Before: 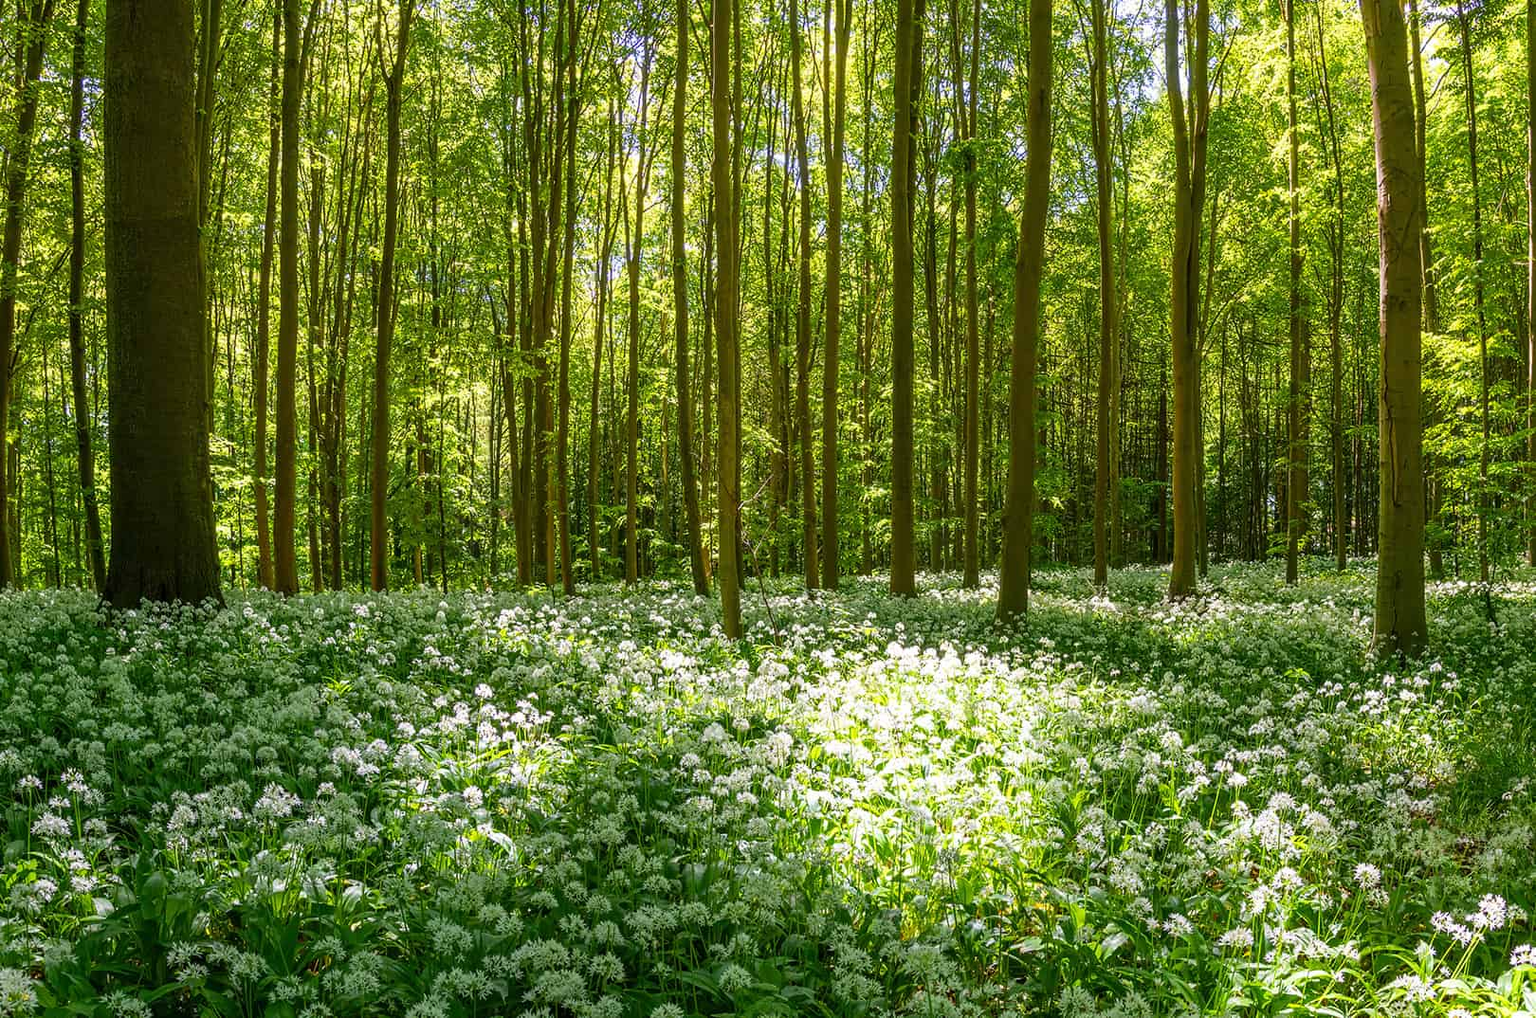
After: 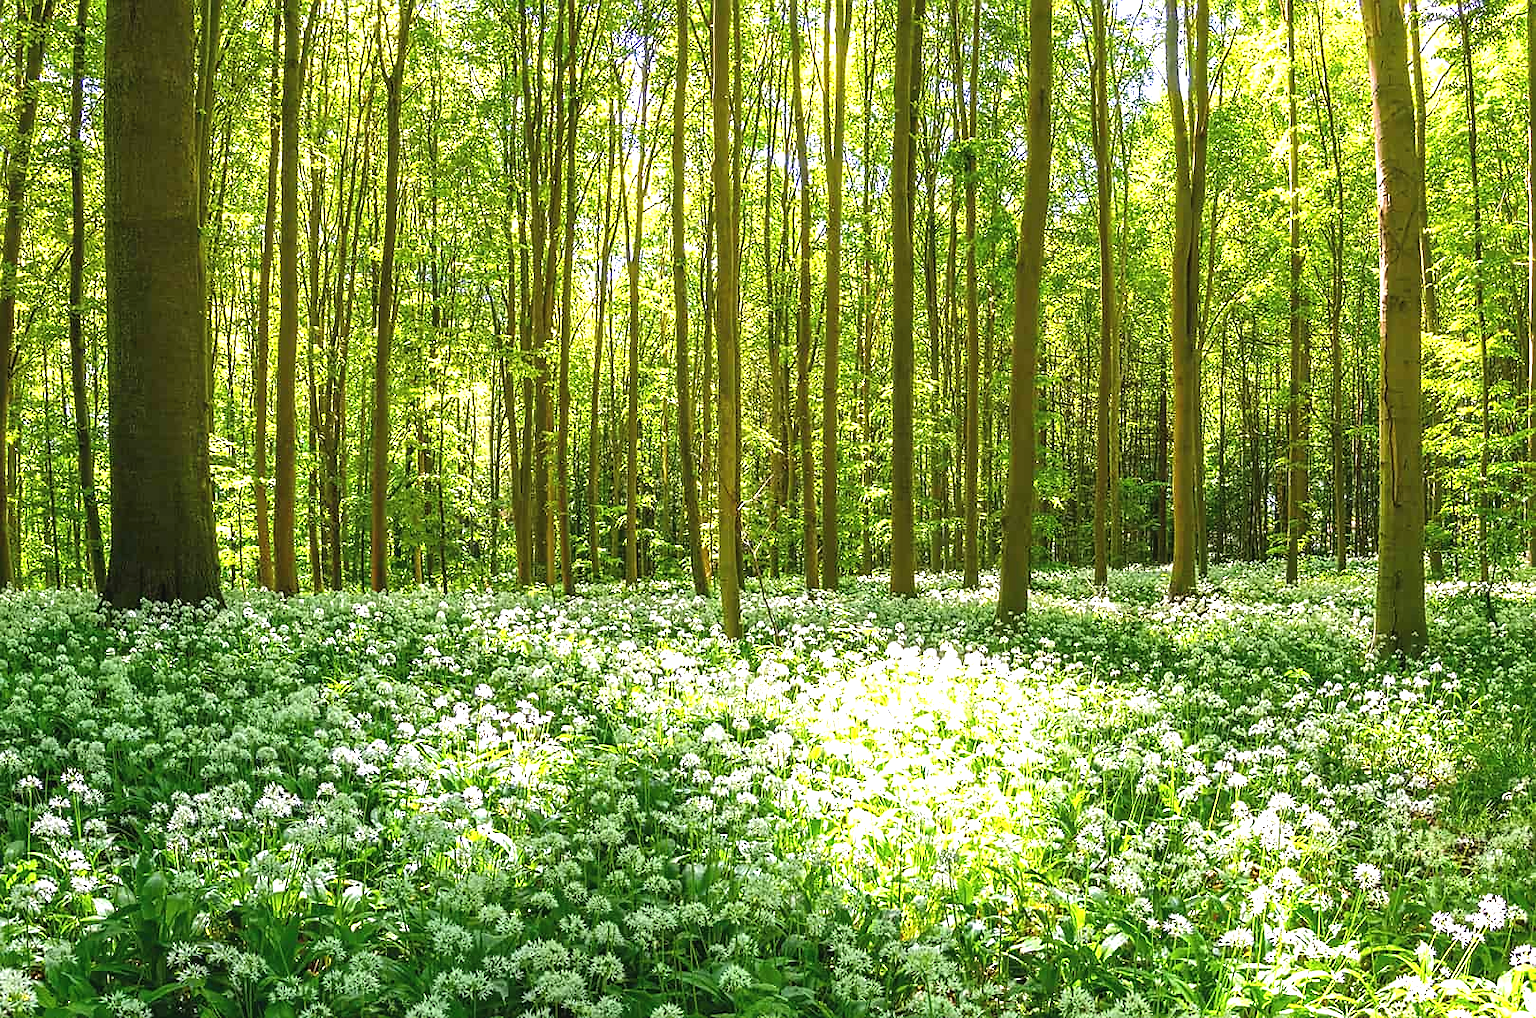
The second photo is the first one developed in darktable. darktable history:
exposure: black level correction -0.002, exposure 1.112 EV, compensate exposure bias true, compensate highlight preservation false
sharpen: radius 1.583, amount 0.374, threshold 1.202
